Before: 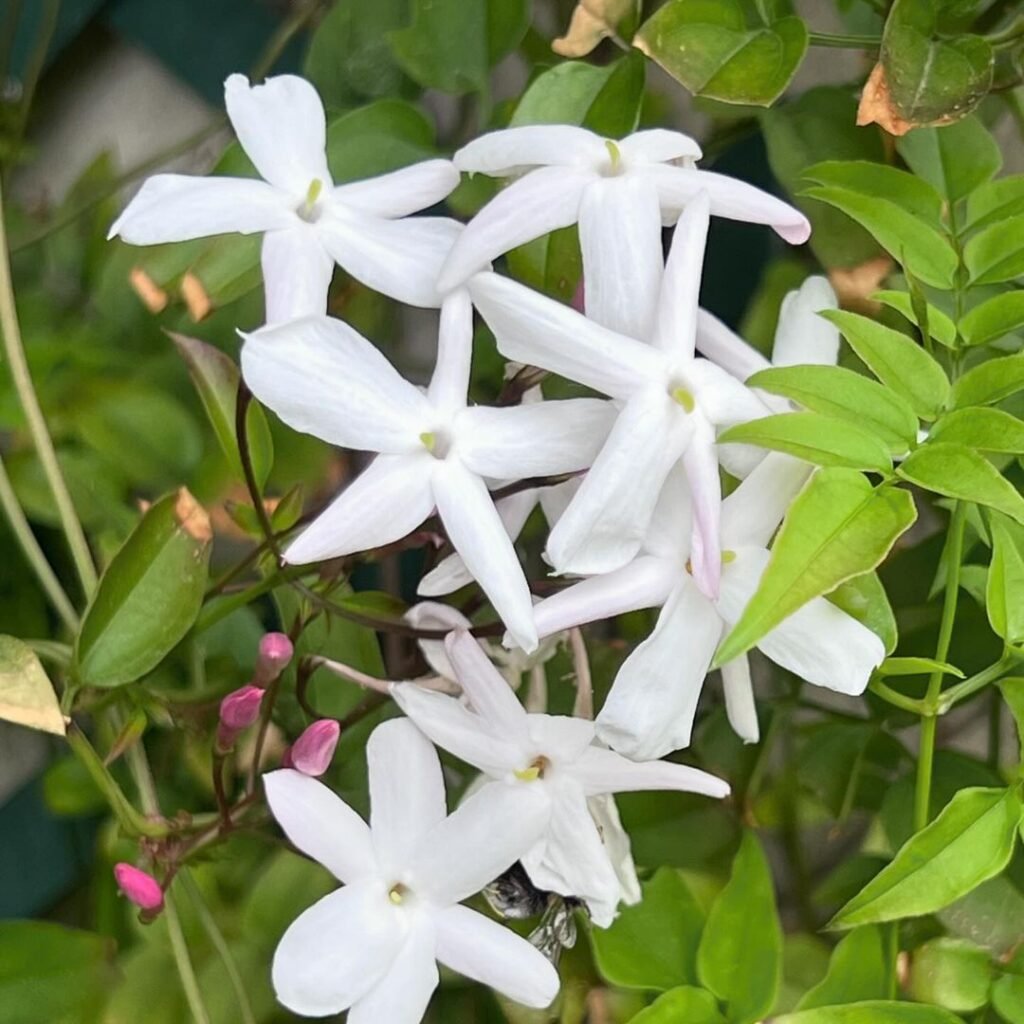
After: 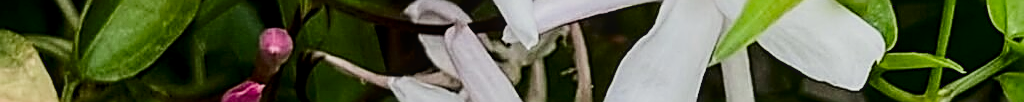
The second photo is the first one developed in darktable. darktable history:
white balance: emerald 1
sharpen: amount 1
exposure: exposure -0.242 EV, compensate highlight preservation false
tone equalizer: -8 EV -0.75 EV, -7 EV -0.7 EV, -6 EV -0.6 EV, -5 EV -0.4 EV, -3 EV 0.4 EV, -2 EV 0.6 EV, -1 EV 0.7 EV, +0 EV 0.75 EV, edges refinement/feathering 500, mask exposure compensation -1.57 EV, preserve details no
crop and rotate: top 59.084%, bottom 30.916%
filmic rgb: black relative exposure -7.65 EV, white relative exposure 4.56 EV, hardness 3.61
local contrast: on, module defaults
contrast brightness saturation: contrast 0.13, brightness -0.24, saturation 0.14
